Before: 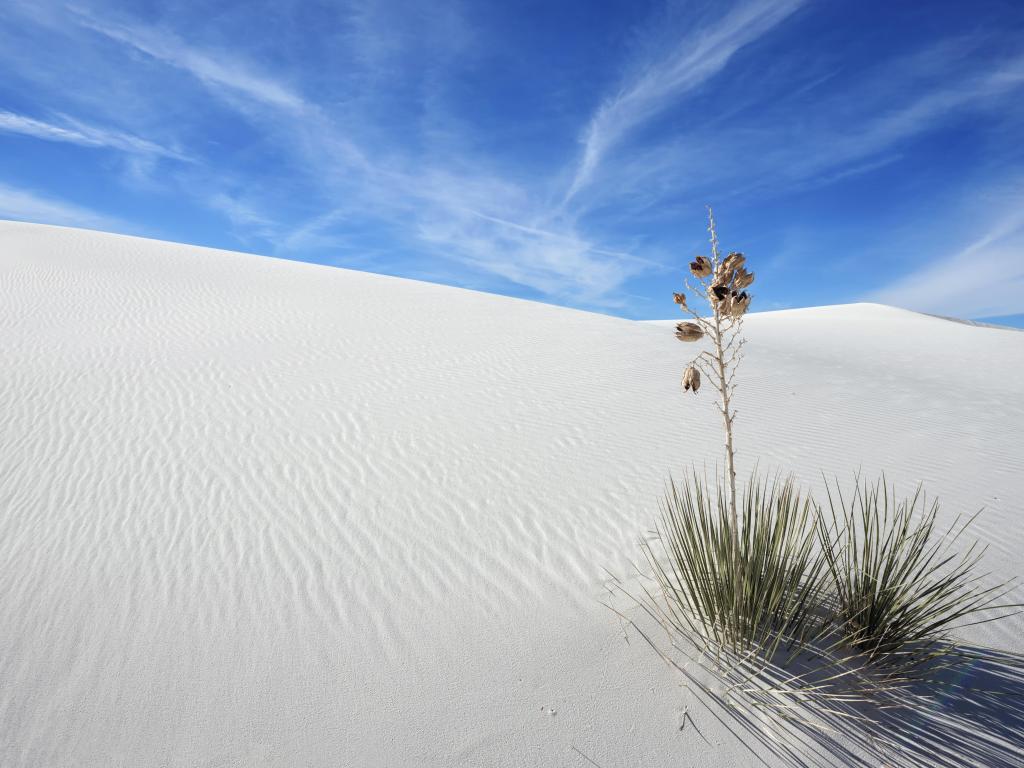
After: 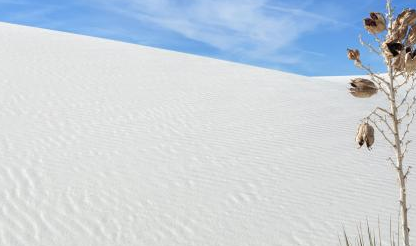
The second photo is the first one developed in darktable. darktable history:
crop: left 31.902%, top 31.785%, right 27.462%, bottom 35.971%
